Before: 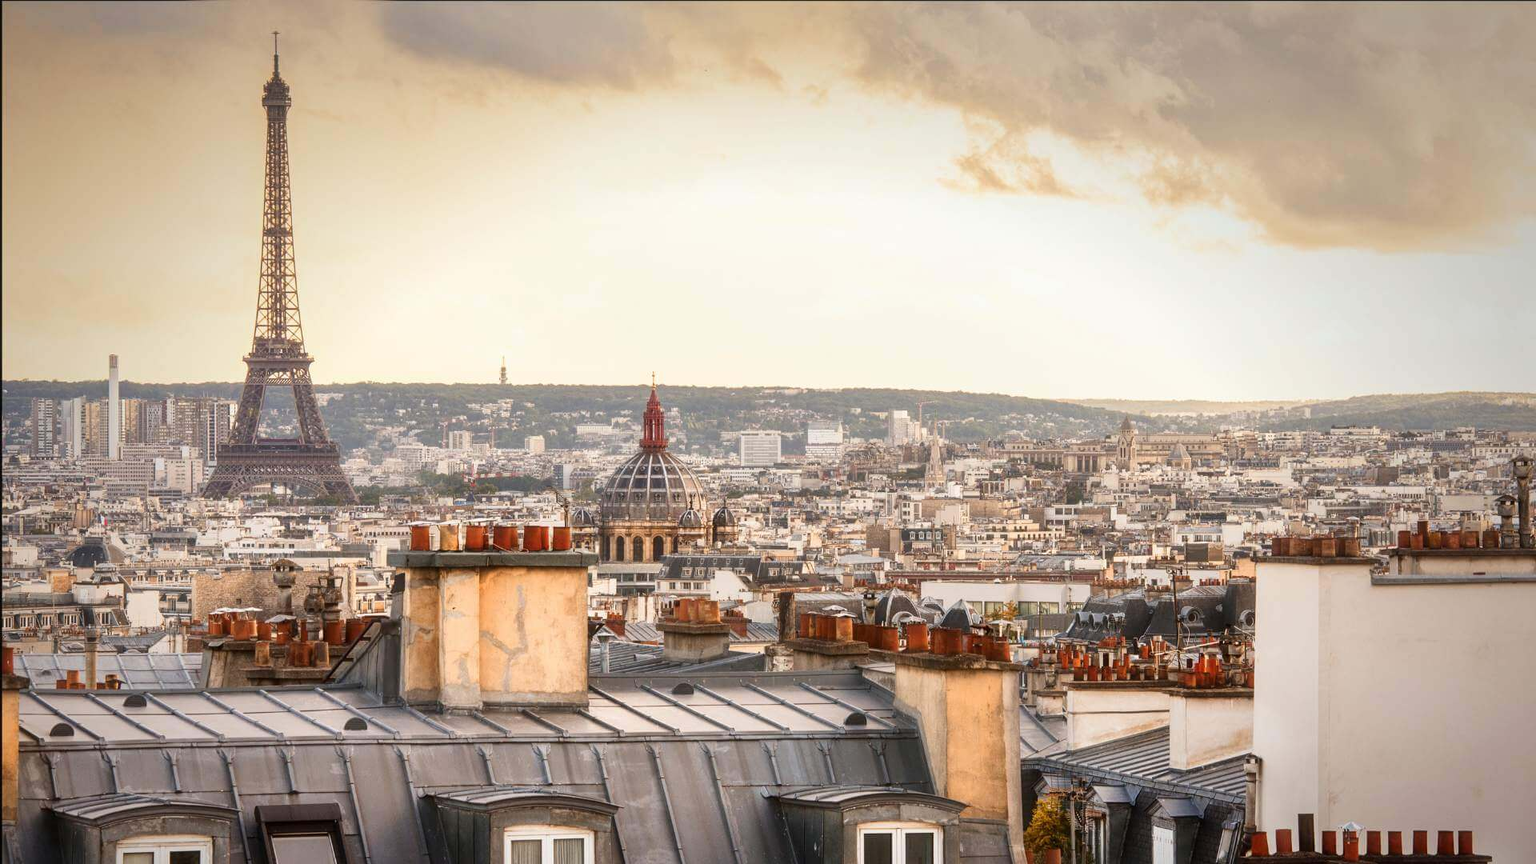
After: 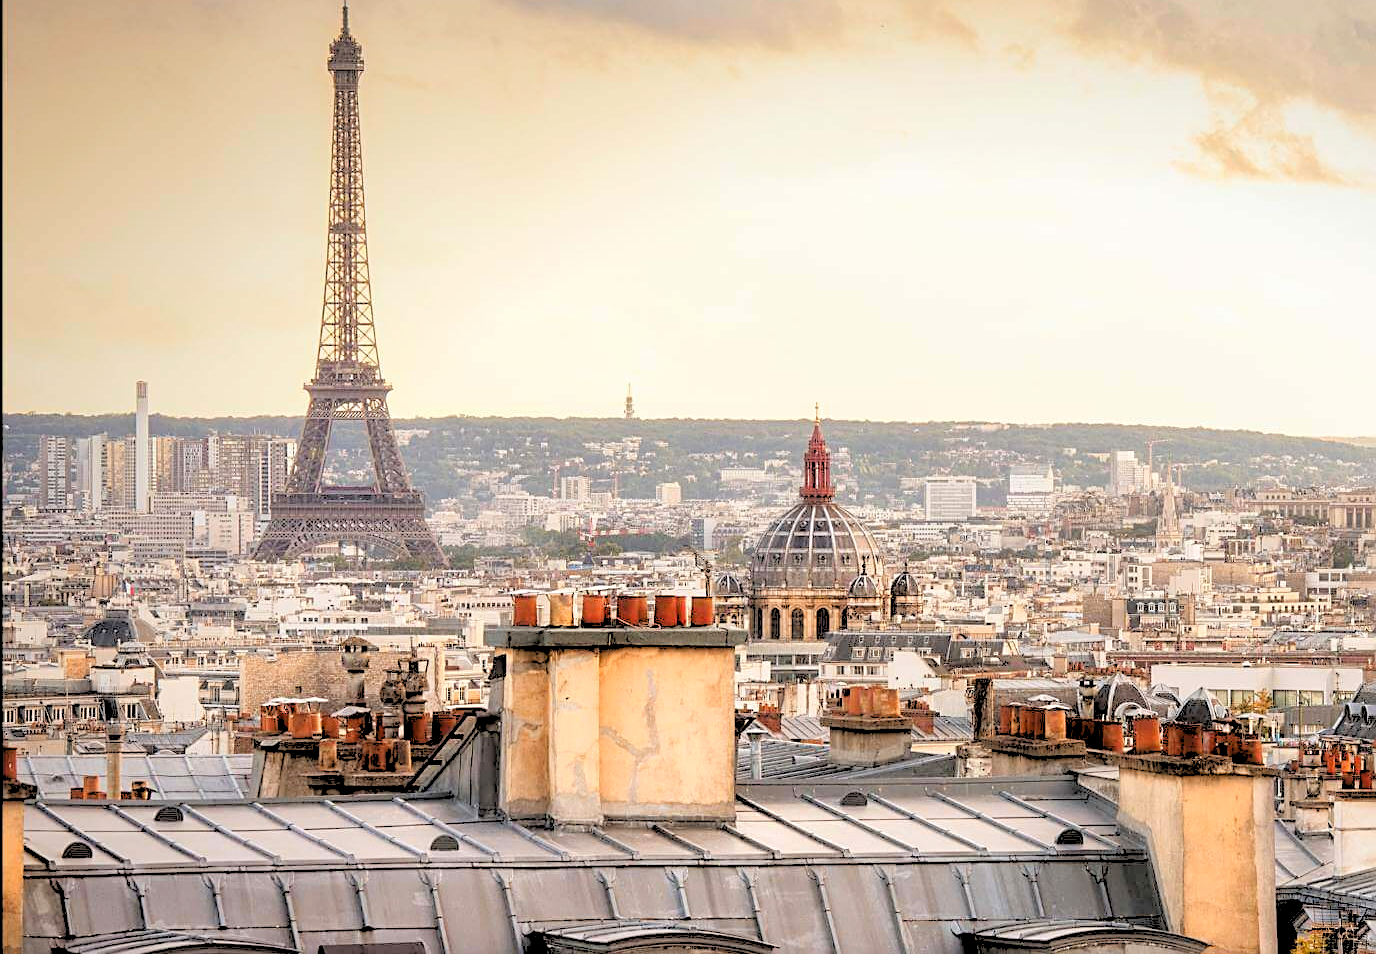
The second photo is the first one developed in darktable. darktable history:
rgb levels: levels [[0.027, 0.429, 0.996], [0, 0.5, 1], [0, 0.5, 1]]
sharpen: on, module defaults
crop: top 5.803%, right 27.864%, bottom 5.804%
